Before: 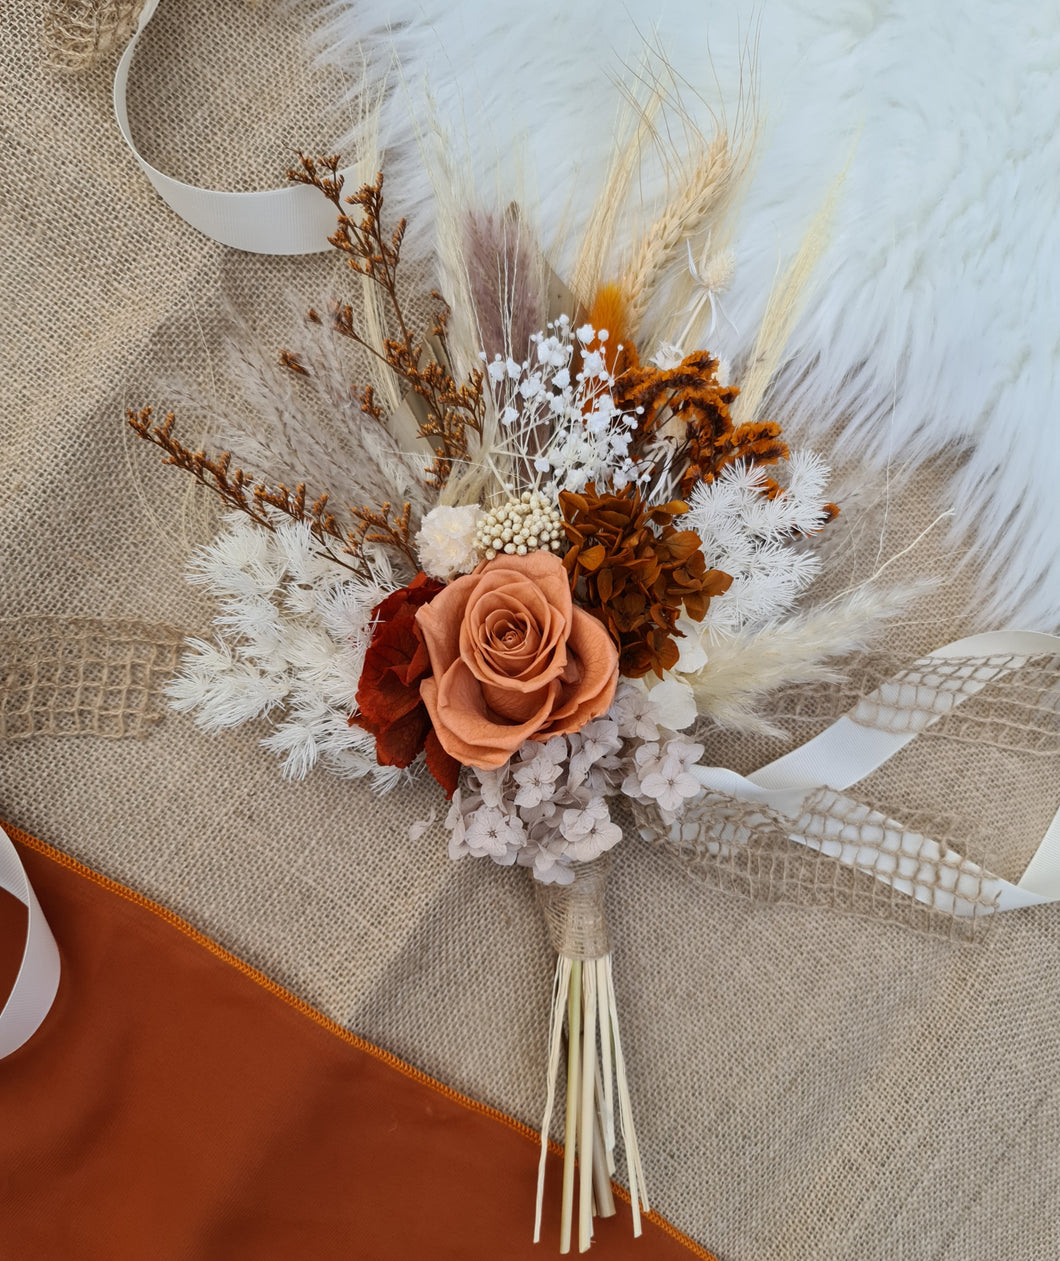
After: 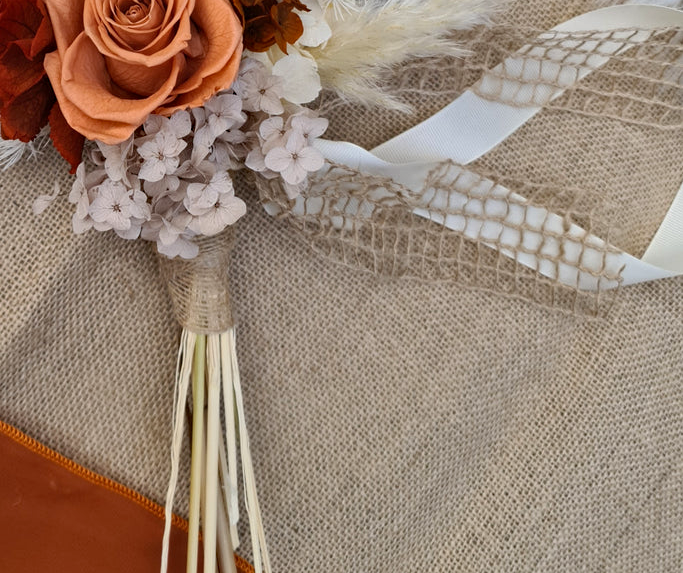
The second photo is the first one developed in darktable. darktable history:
crop and rotate: left 35.503%, top 49.684%, bottom 4.846%
levels: black 0.013%, levels [0, 0.492, 0.984]
haze removal: adaptive false
